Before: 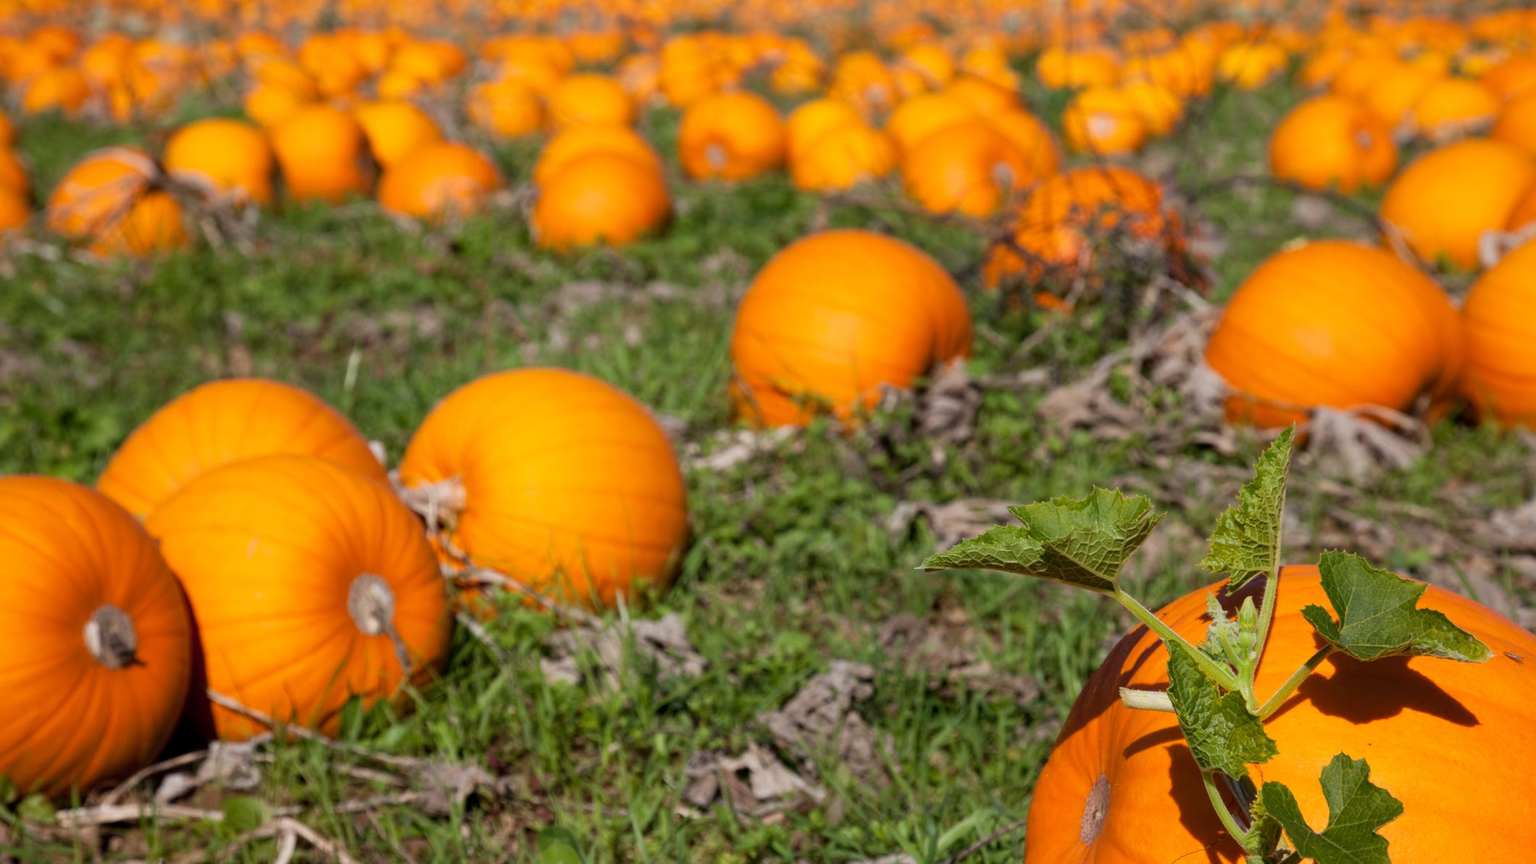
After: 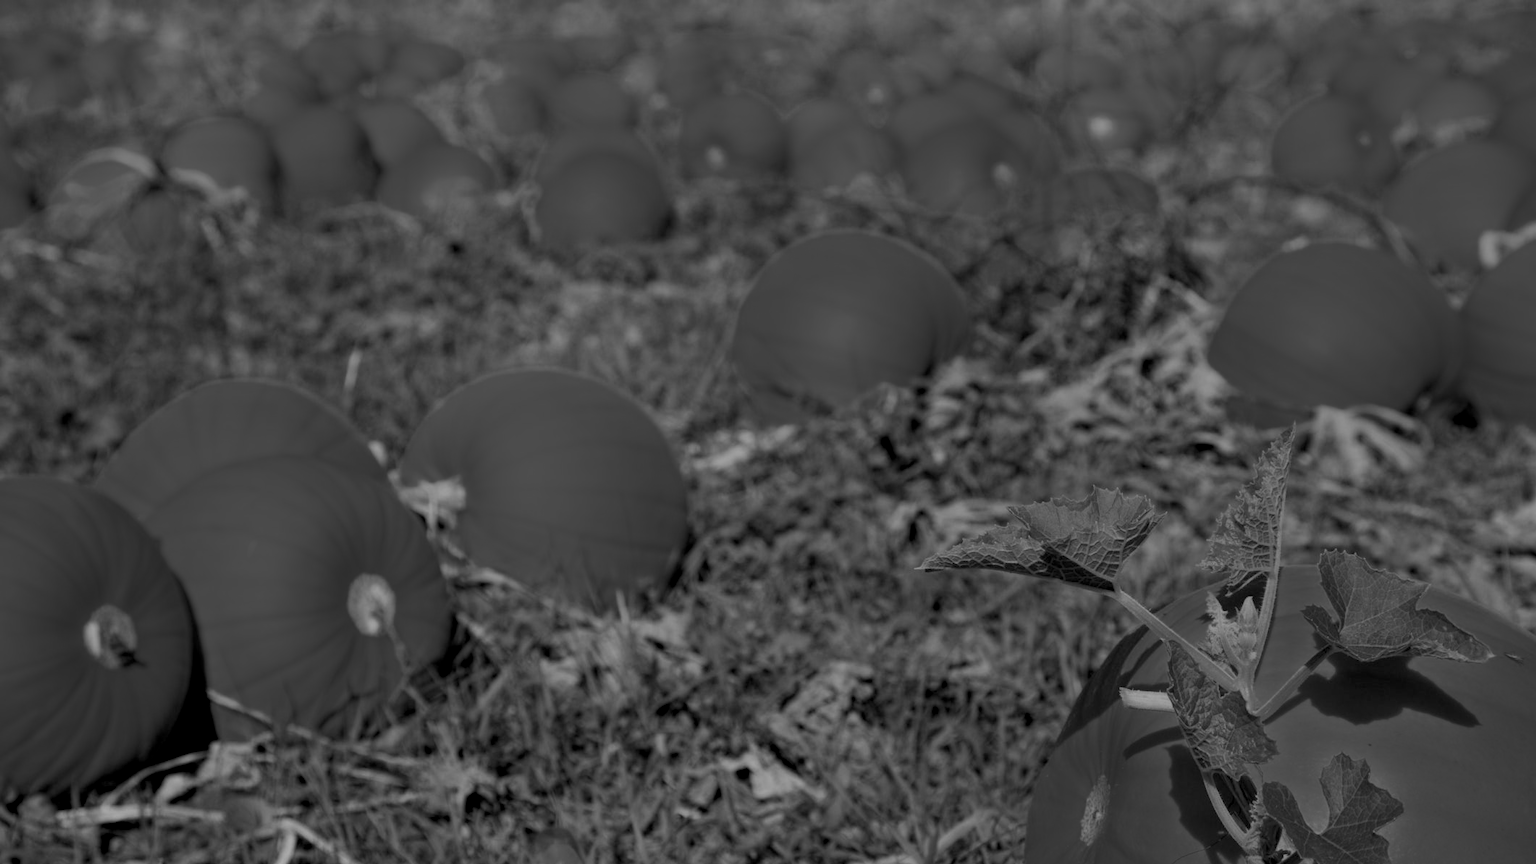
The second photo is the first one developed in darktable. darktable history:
monochrome: size 1
color correction: saturation 2.15
rotate and perspective: automatic cropping off
exposure: black level correction 0.011, exposure -0.478 EV, compensate highlight preservation false
